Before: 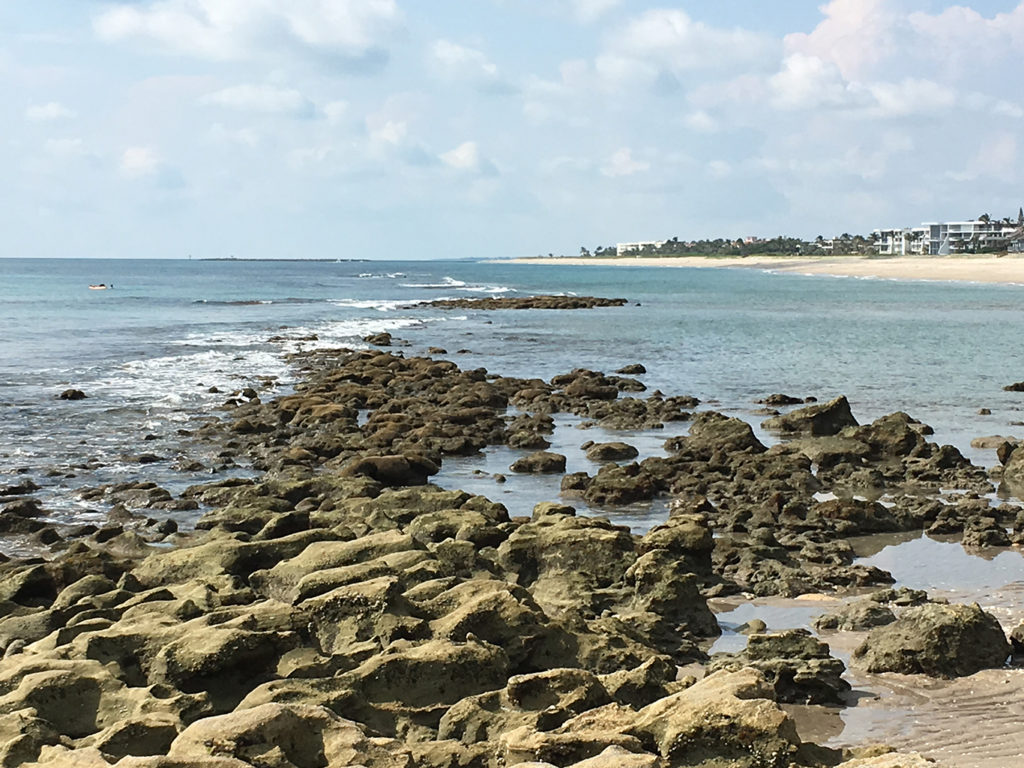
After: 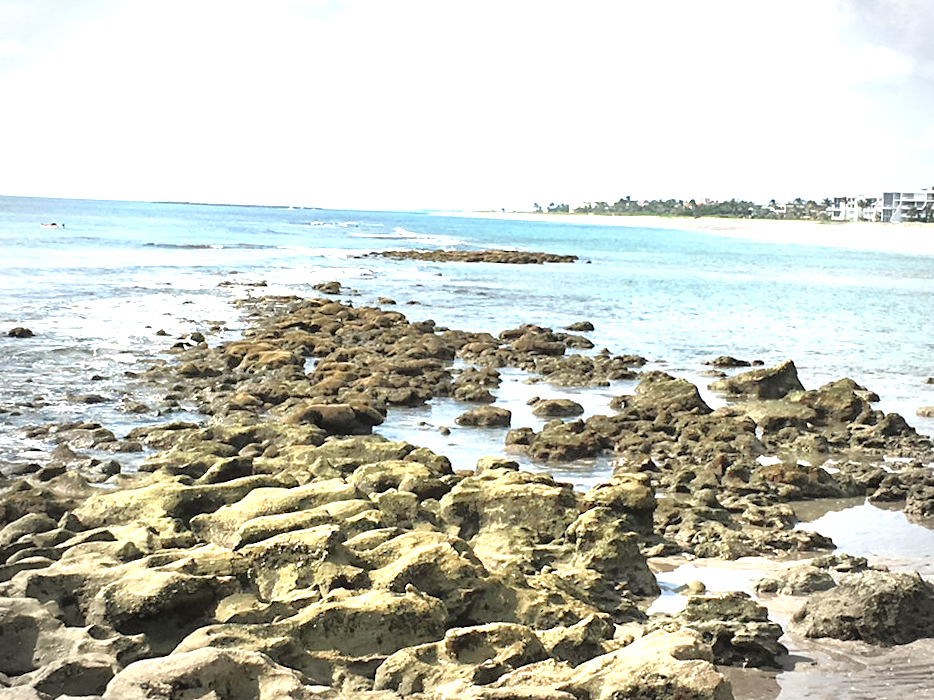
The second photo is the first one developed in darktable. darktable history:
exposure: black level correction 0, exposure 1.3 EV, compensate exposure bias true, compensate highlight preservation false
tone equalizer: -8 EV 0.001 EV, -7 EV -0.004 EV, -6 EV 0.009 EV, -5 EV 0.032 EV, -4 EV 0.276 EV, -3 EV 0.644 EV, -2 EV 0.584 EV, -1 EV 0.187 EV, +0 EV 0.024 EV
crop and rotate: angle -1.96°, left 3.097%, top 4.154%, right 1.586%, bottom 0.529%
vignetting: automatic ratio true
